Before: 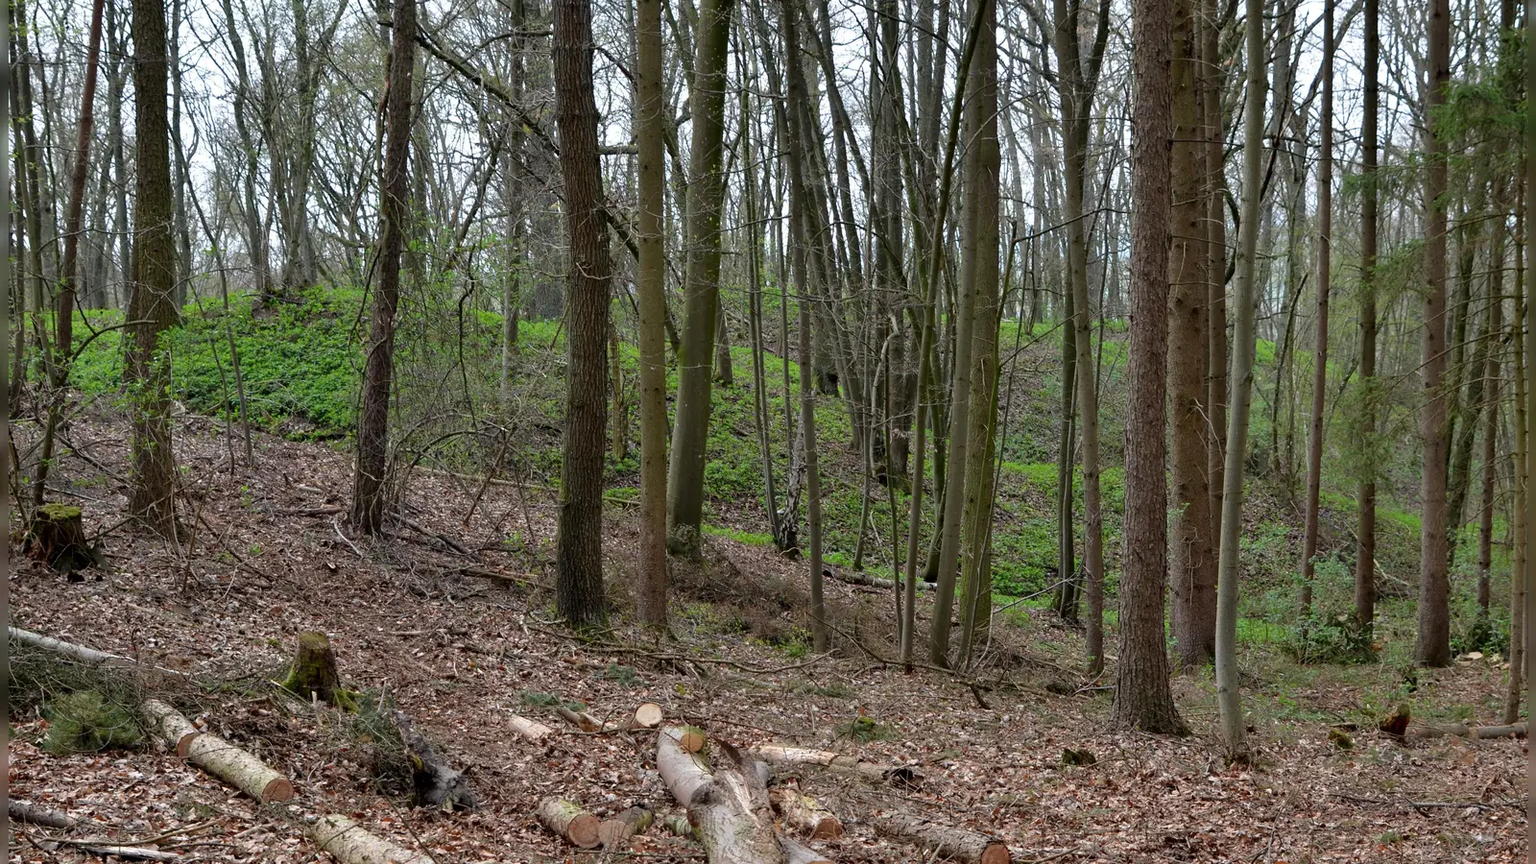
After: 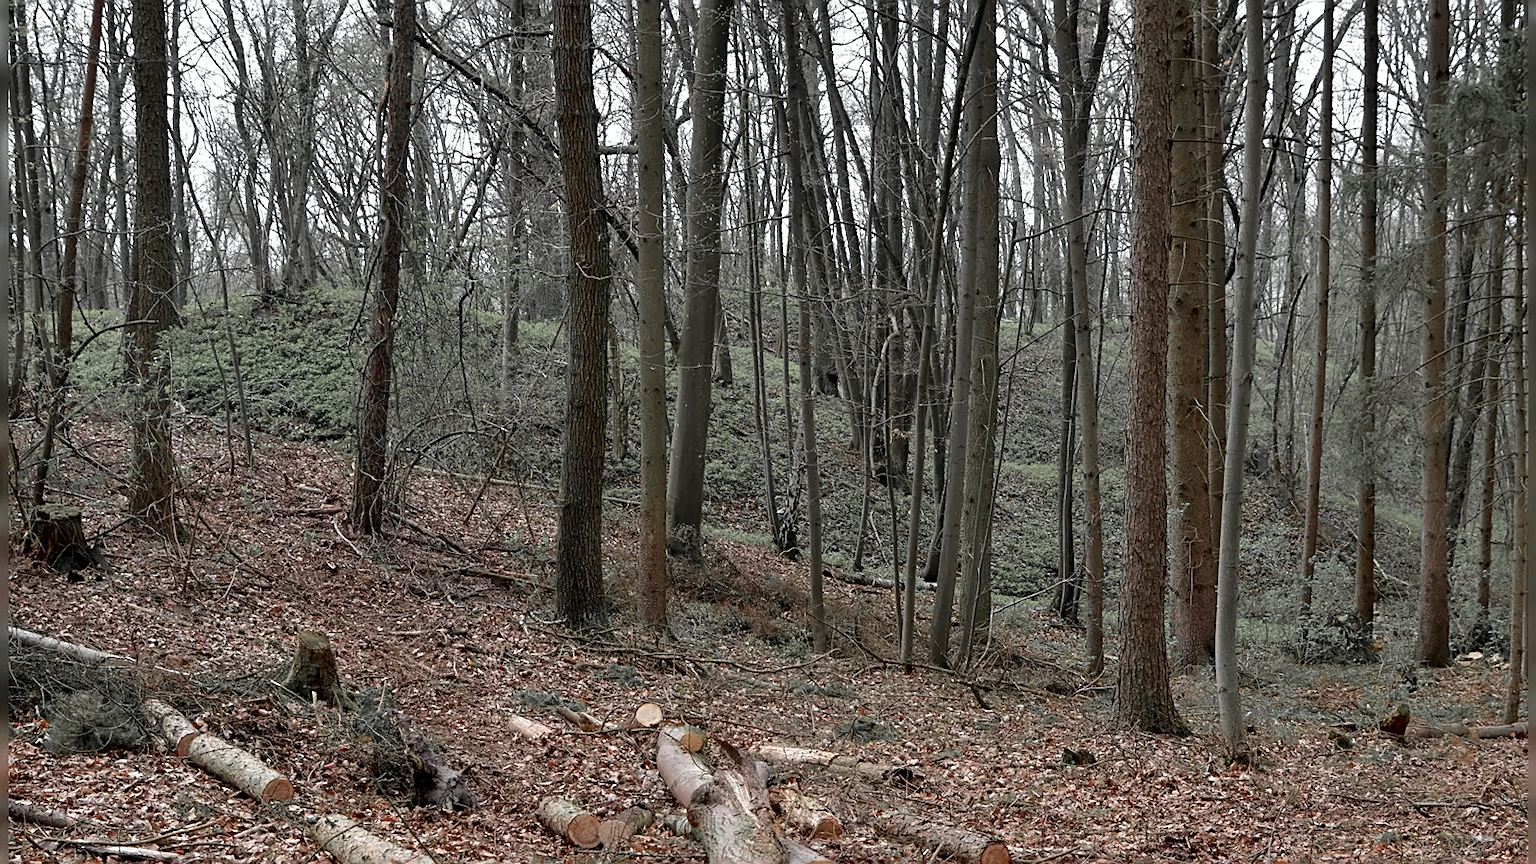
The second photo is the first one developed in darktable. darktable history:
sharpen: on, module defaults
color zones: curves: ch1 [(0, 0.638) (0.193, 0.442) (0.286, 0.15) (0.429, 0.14) (0.571, 0.142) (0.714, 0.154) (0.857, 0.175) (1, 0.638)]
